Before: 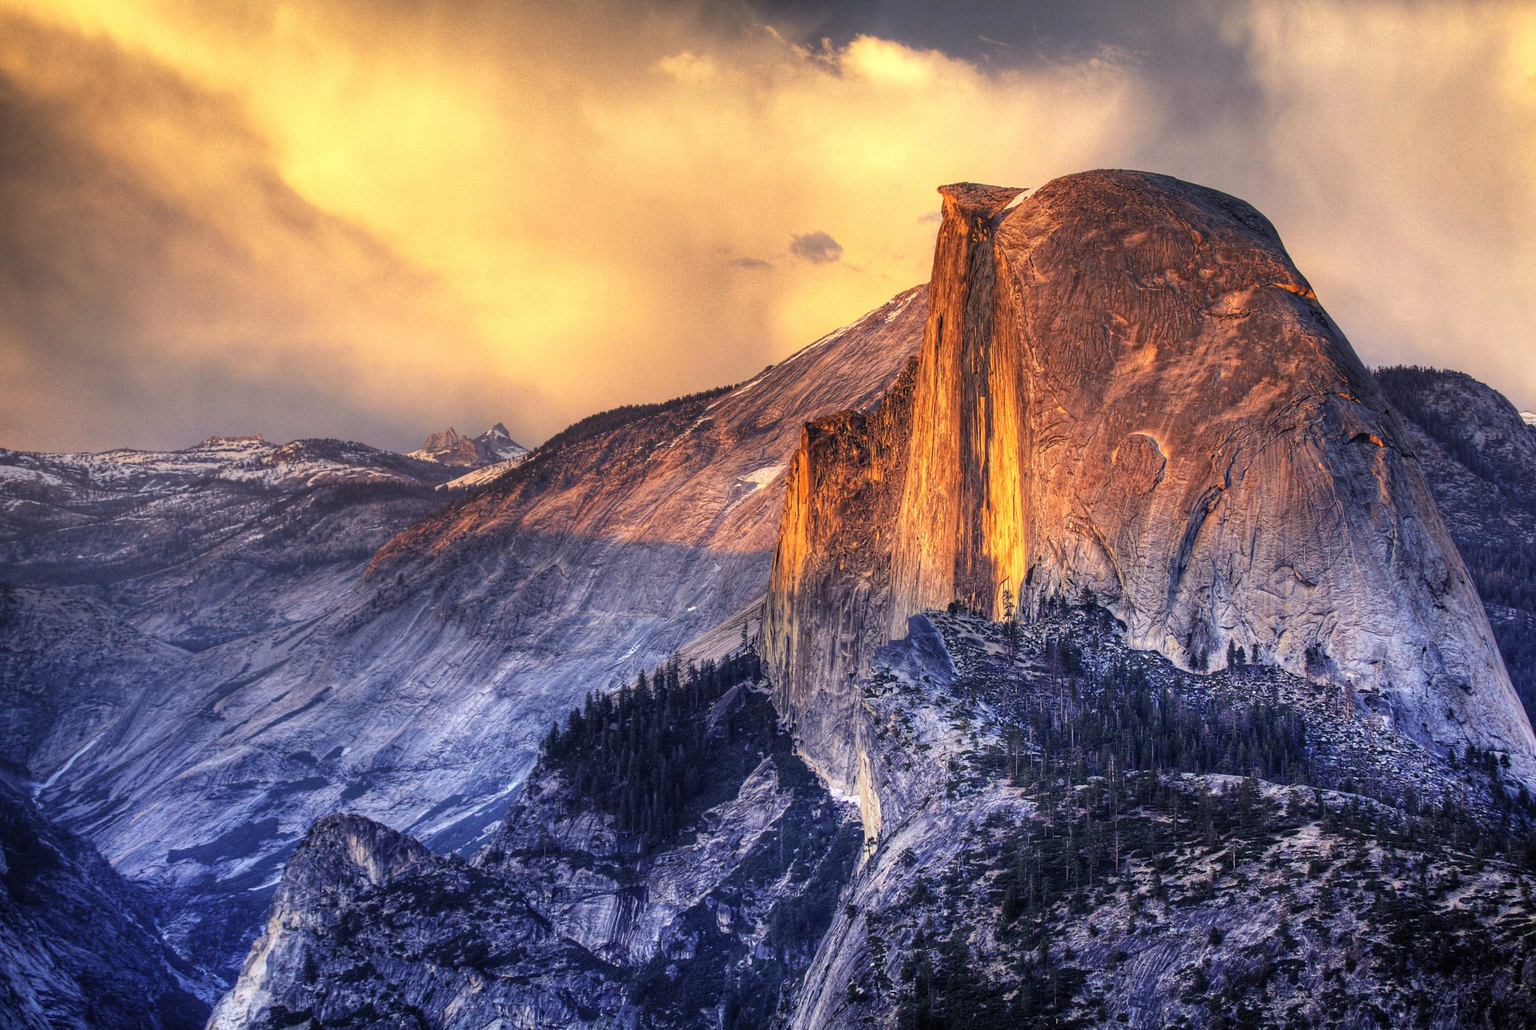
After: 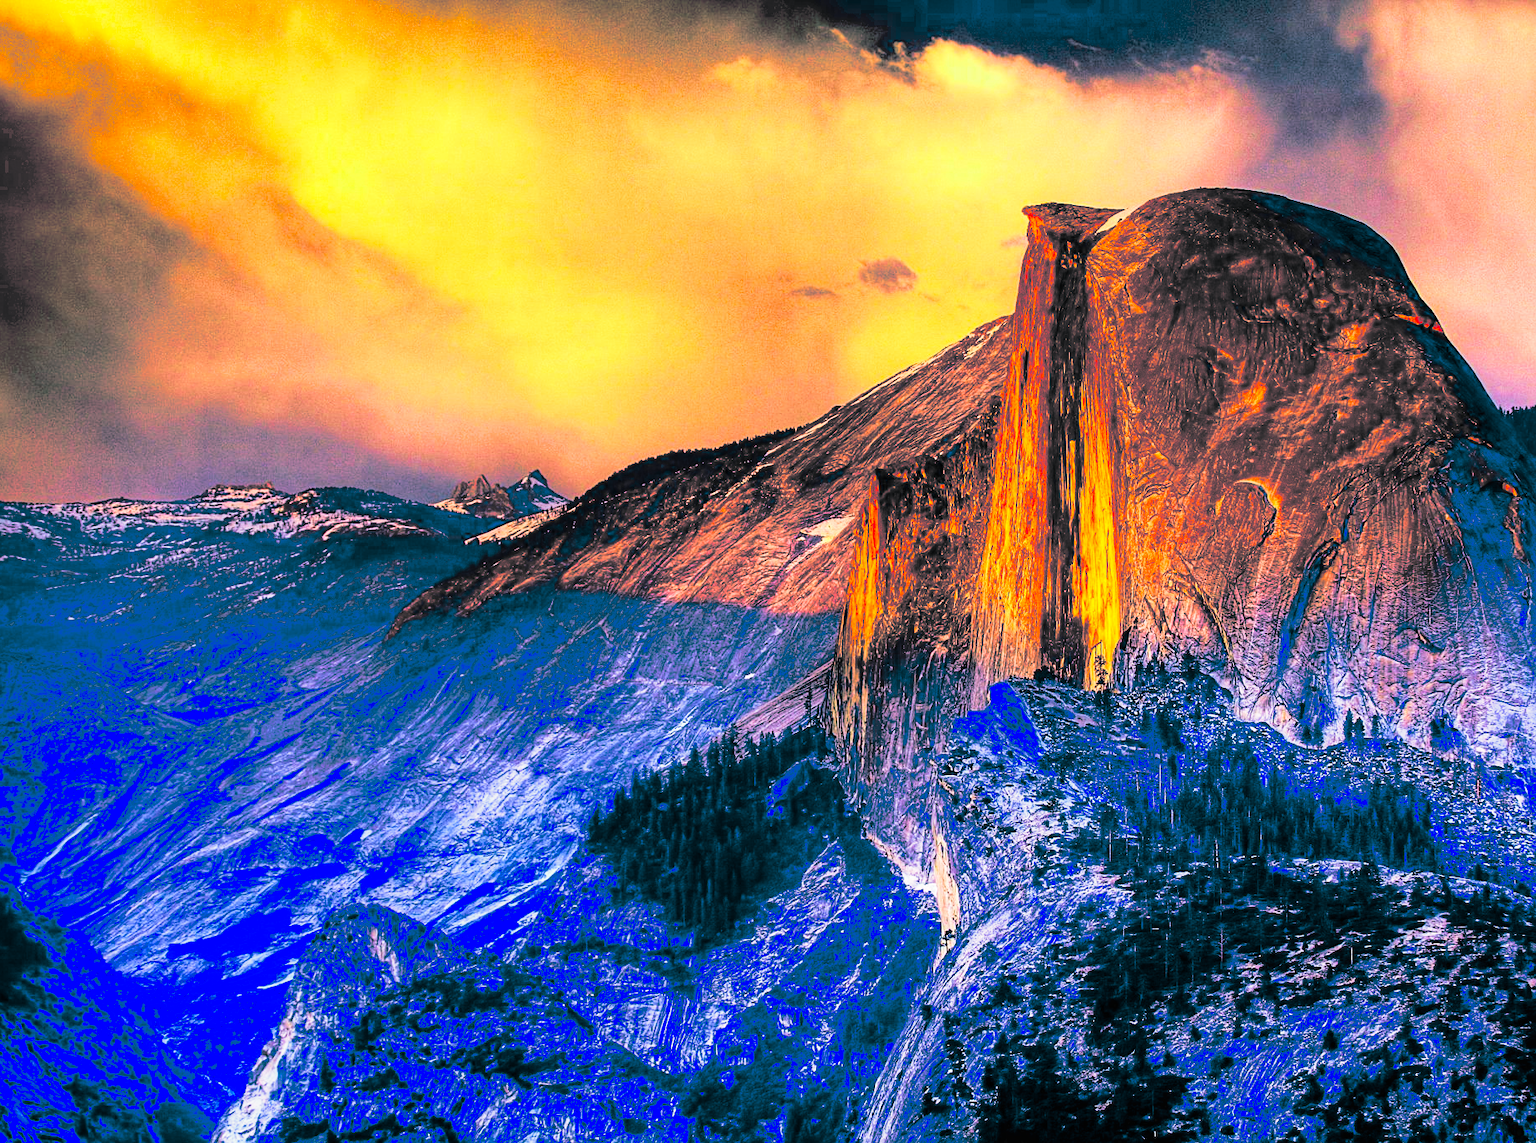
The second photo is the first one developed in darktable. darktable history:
crop and rotate: left 1.088%, right 8.807%
exposure: black level correction 0.1, exposure -0.092 EV, compensate highlight preservation false
haze removal: compatibility mode true, adaptive false
velvia: strength 75%
contrast brightness saturation: contrast 0.24, brightness 0.26, saturation 0.39
split-toning: shadows › hue 186.43°, highlights › hue 49.29°, compress 30.29%
sharpen: amount 0.2
color correction: highlights a* -3.28, highlights b* -6.24, shadows a* 3.1, shadows b* 5.19
